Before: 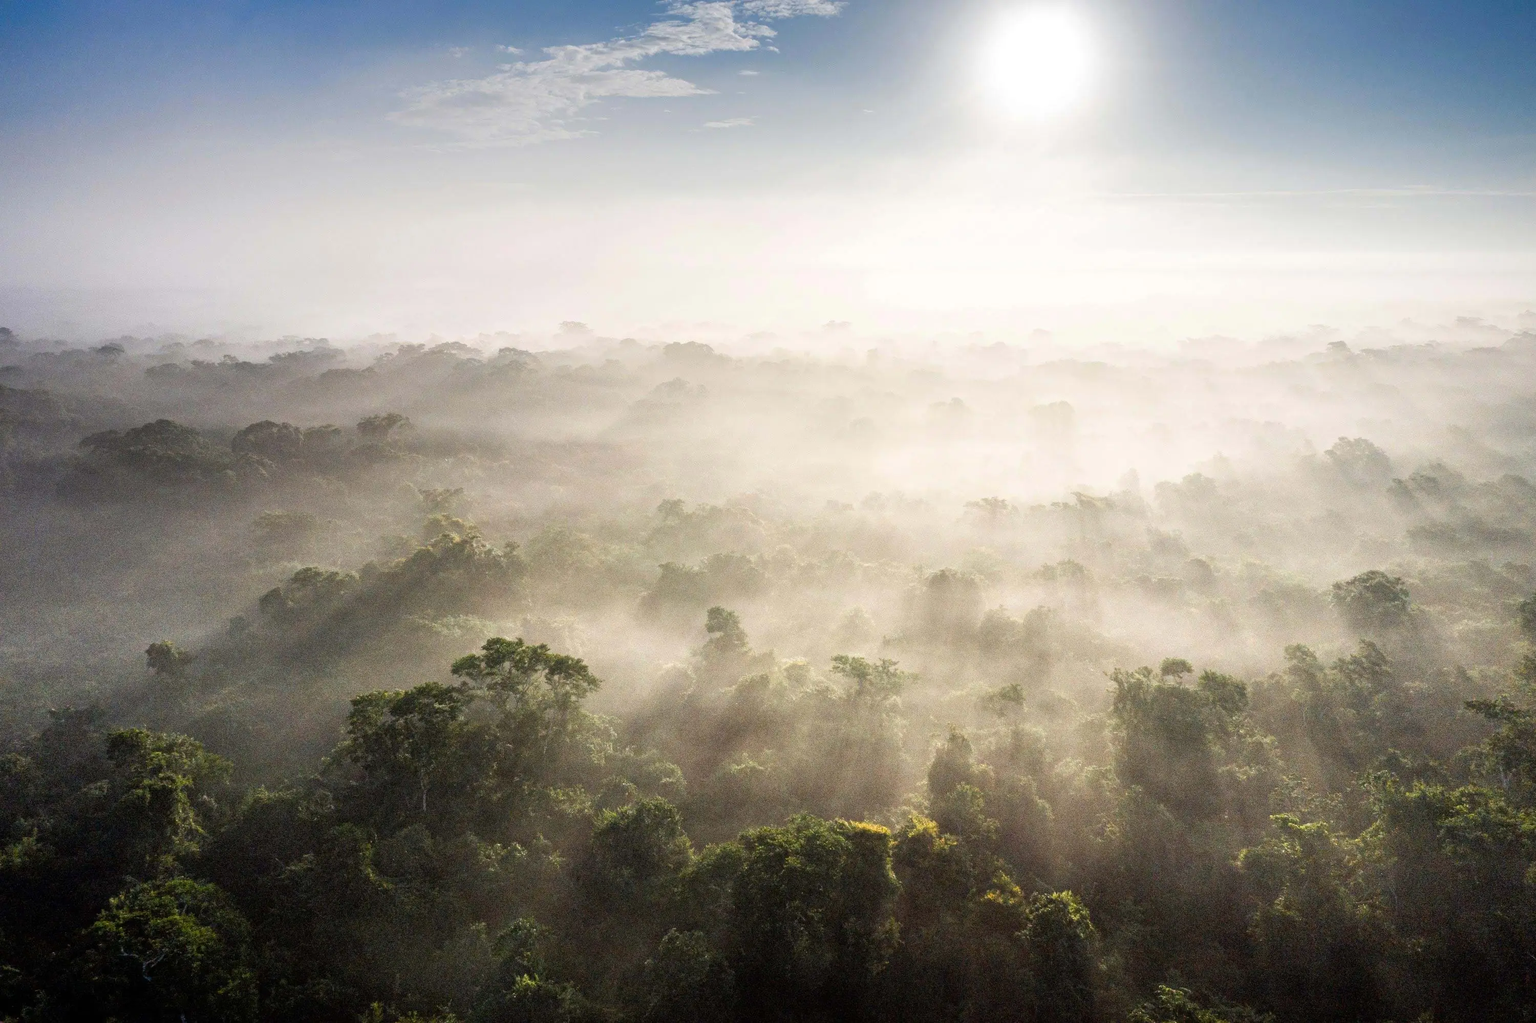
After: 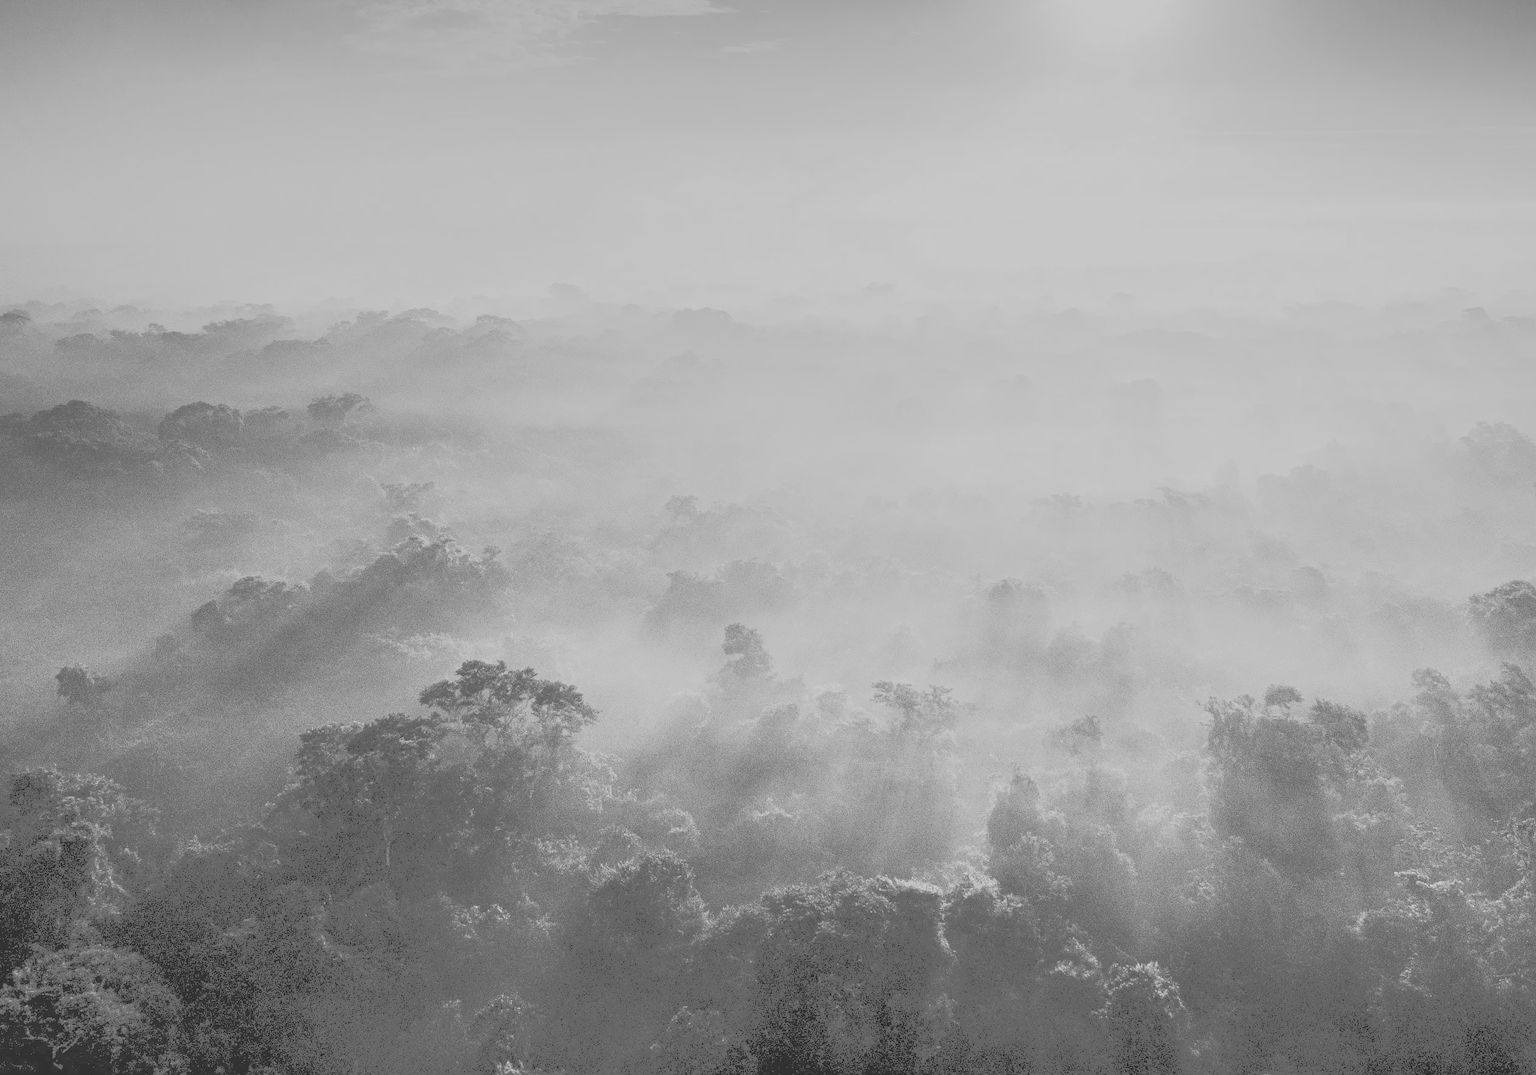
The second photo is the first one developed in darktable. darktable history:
exposure: exposure 0.566 EV, compensate highlight preservation false
local contrast: detail 130%
monochrome: a 26.22, b 42.67, size 0.8
filmic rgb: black relative exposure -4.38 EV, white relative exposure 4.56 EV, hardness 2.37, contrast 1.05
color balance rgb: perceptual saturation grading › global saturation 35%, perceptual saturation grading › highlights -25%, perceptual saturation grading › shadows 25%, global vibrance 10%
crop: left 6.446%, top 8.188%, right 9.538%, bottom 3.548%
tone curve: curves: ch0 [(0, 0) (0.003, 0.453) (0.011, 0.457) (0.025, 0.457) (0.044, 0.463) (0.069, 0.464) (0.1, 0.471) (0.136, 0.475) (0.177, 0.481) (0.224, 0.486) (0.277, 0.496) (0.335, 0.515) (0.399, 0.544) (0.468, 0.577) (0.543, 0.621) (0.623, 0.67) (0.709, 0.73) (0.801, 0.788) (0.898, 0.848) (1, 1)], preserve colors none
sharpen: amount 0.2
